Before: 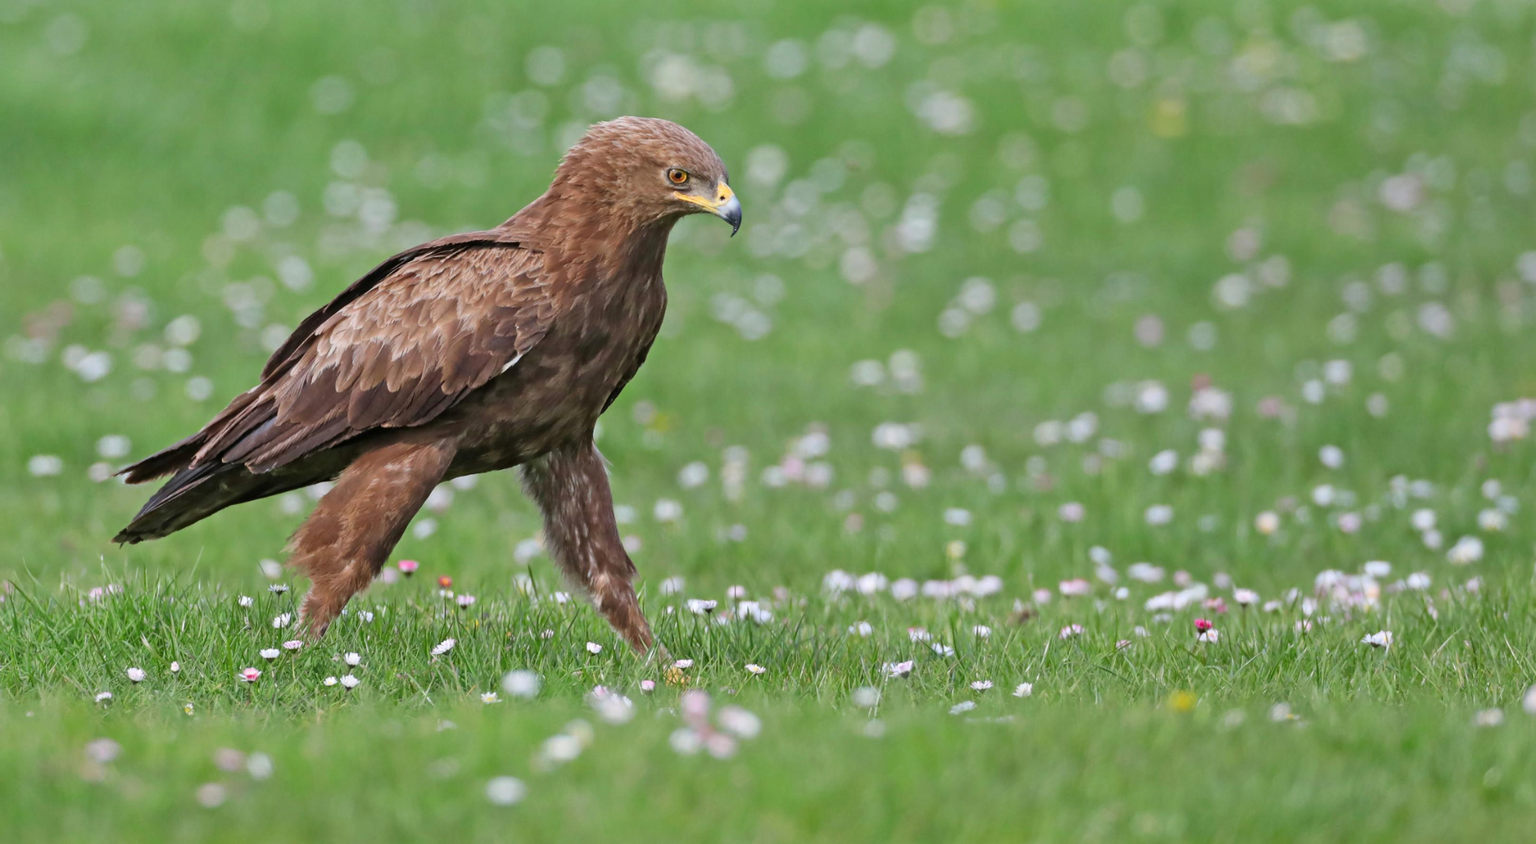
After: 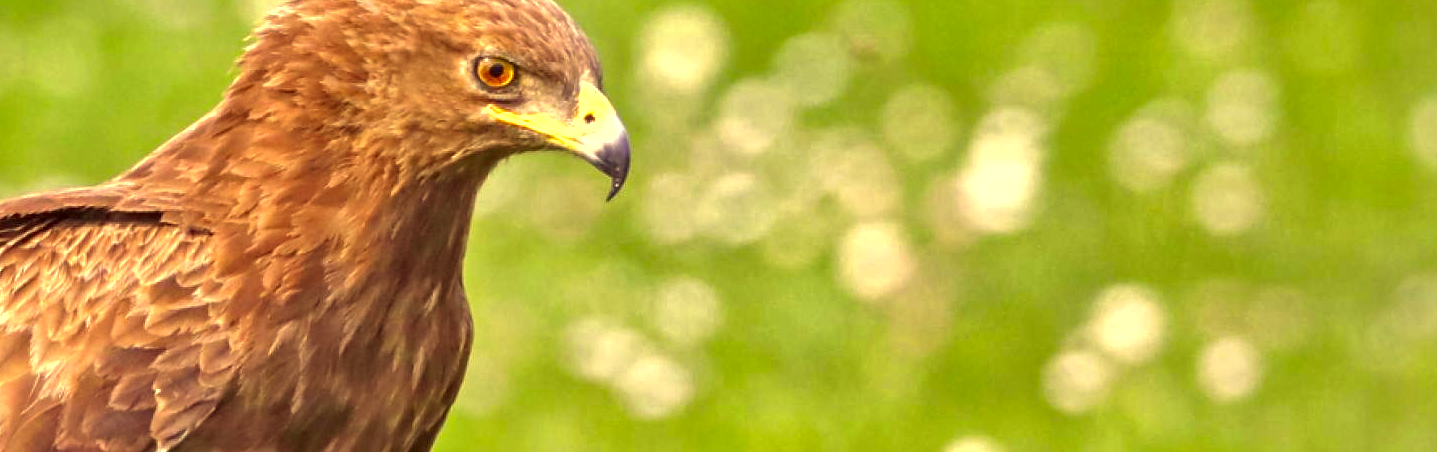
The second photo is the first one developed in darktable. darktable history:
crop: left 28.83%, top 16.818%, right 26.75%, bottom 57.729%
shadows and highlights: on, module defaults
exposure: black level correction 0, exposure 1 EV, compensate highlight preservation false
vignetting: fall-off start 99.37%, fall-off radius 71.74%, brightness -0.646, saturation -0.005, center (-0.024, 0.398), width/height ratio 1.176
local contrast: highlights 40%, shadows 61%, detail 138%, midtone range 0.515
contrast equalizer: y [[0.5, 0.5, 0.478, 0.5, 0.5, 0.5], [0.5 ×6], [0.5 ×6], [0 ×6], [0 ×6]]
color correction: highlights a* 9.78, highlights b* 38.55, shadows a* 14.44, shadows b* 3.08
